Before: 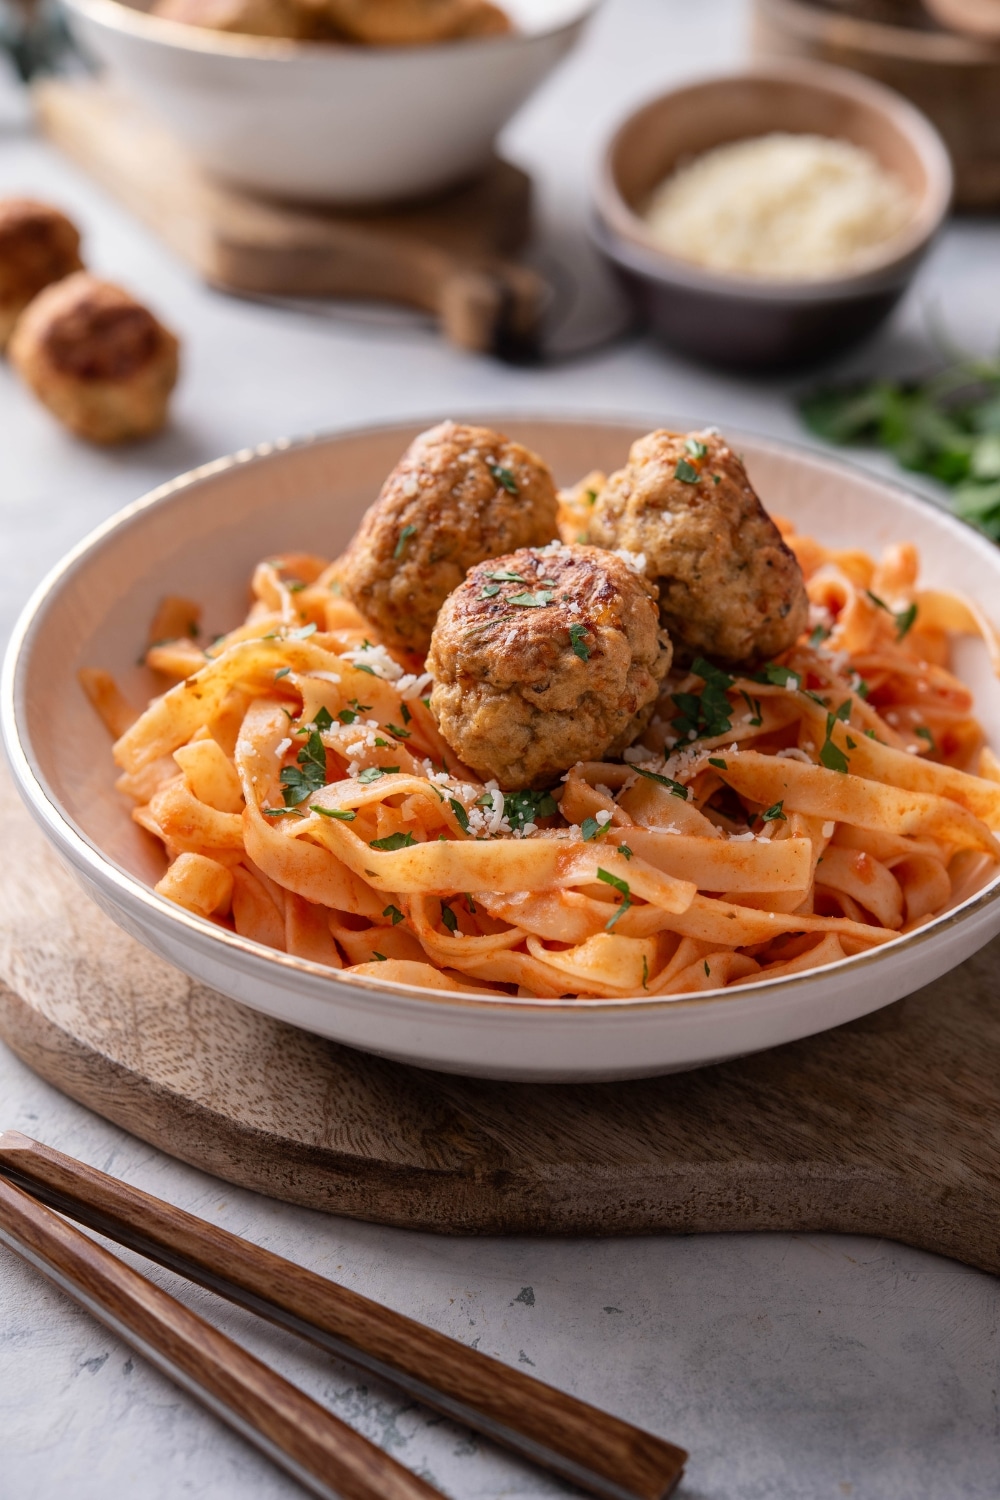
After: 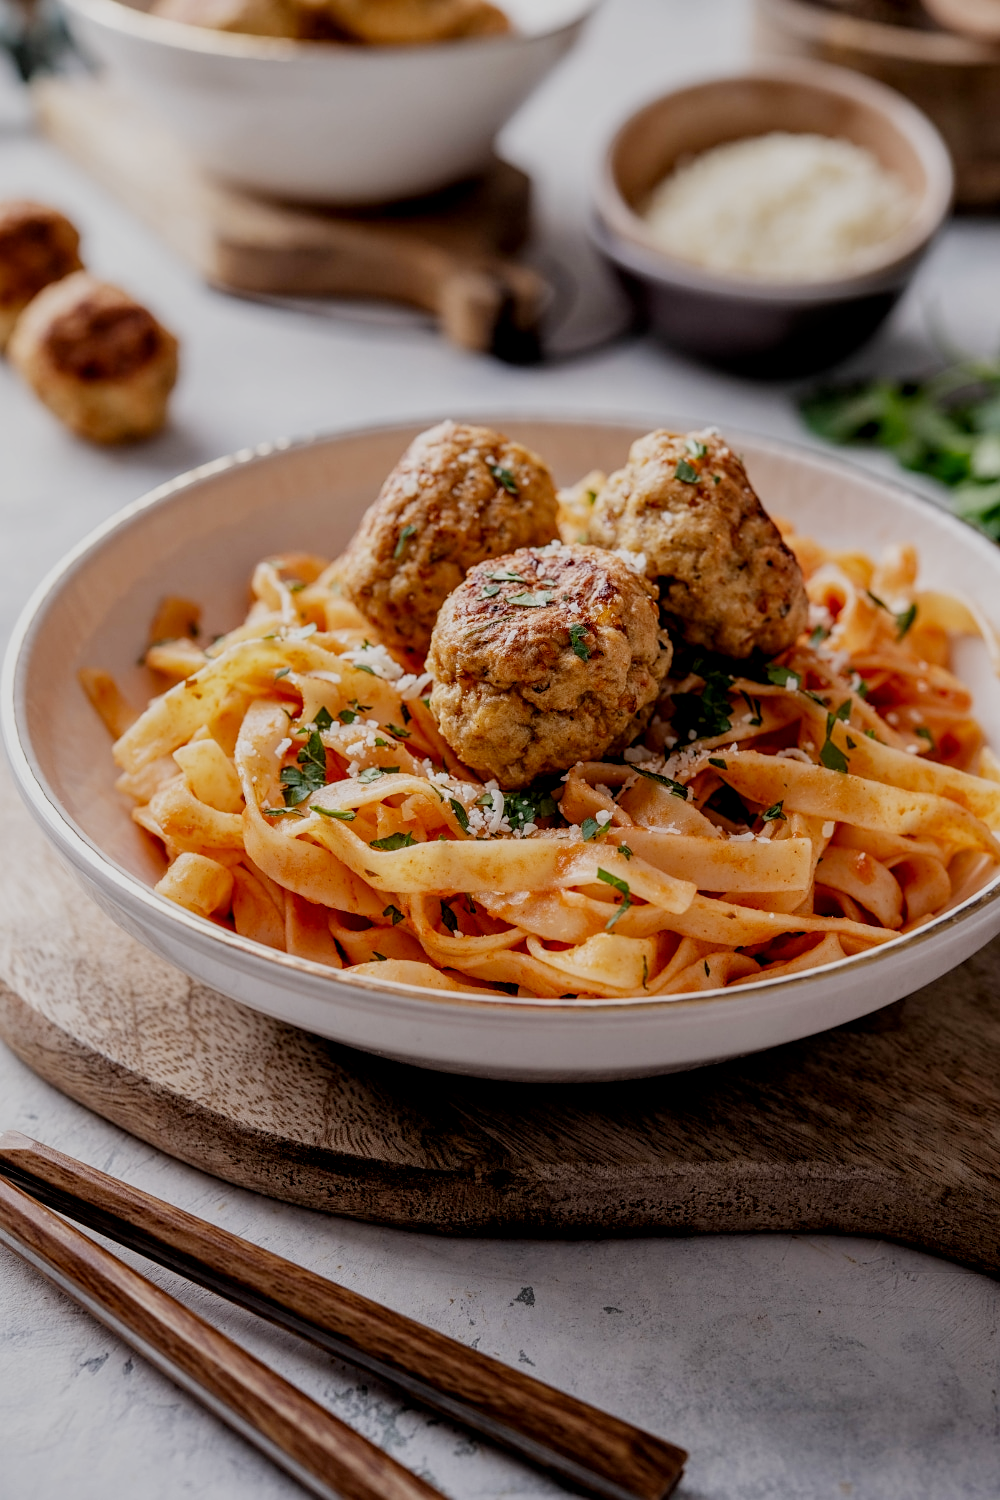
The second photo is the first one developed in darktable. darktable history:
sharpen: amount 0.208
local contrast: on, module defaults
exposure: compensate highlight preservation false
filmic rgb: black relative exposure -7.65 EV, white relative exposure 4.56 EV, hardness 3.61, preserve chrominance no, color science v4 (2020), contrast in shadows soft, contrast in highlights soft
